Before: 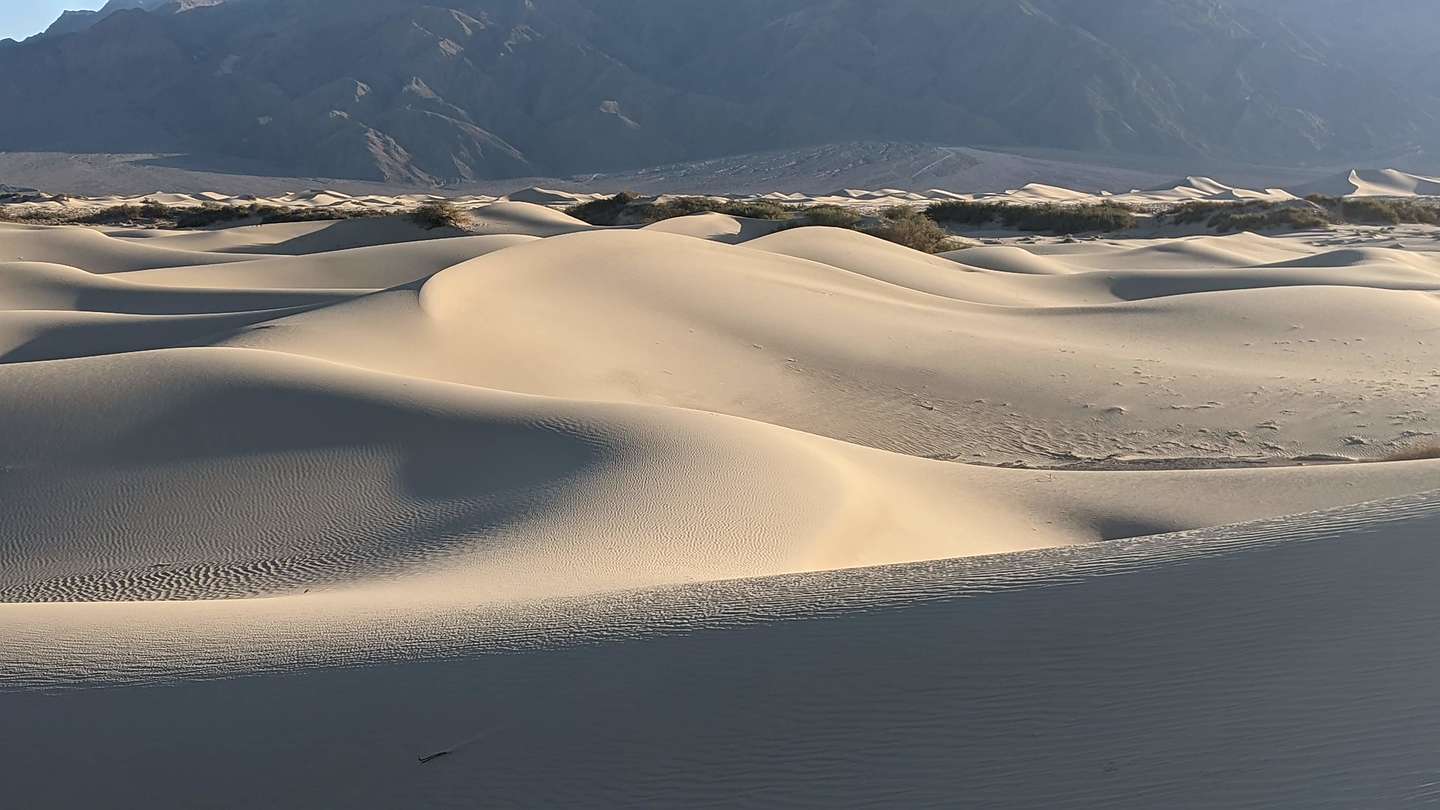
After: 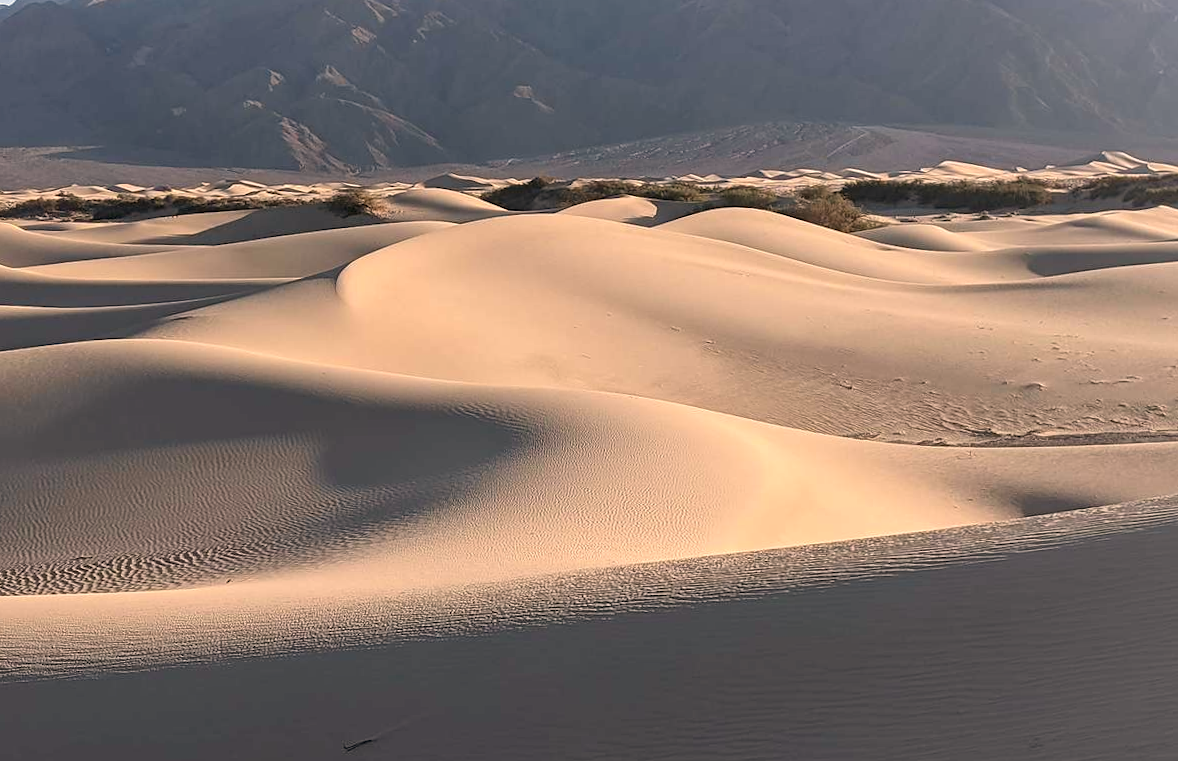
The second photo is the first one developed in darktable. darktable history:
crop and rotate: angle 1°, left 4.281%, top 0.642%, right 11.383%, bottom 2.486%
white balance: red 1.127, blue 0.943
